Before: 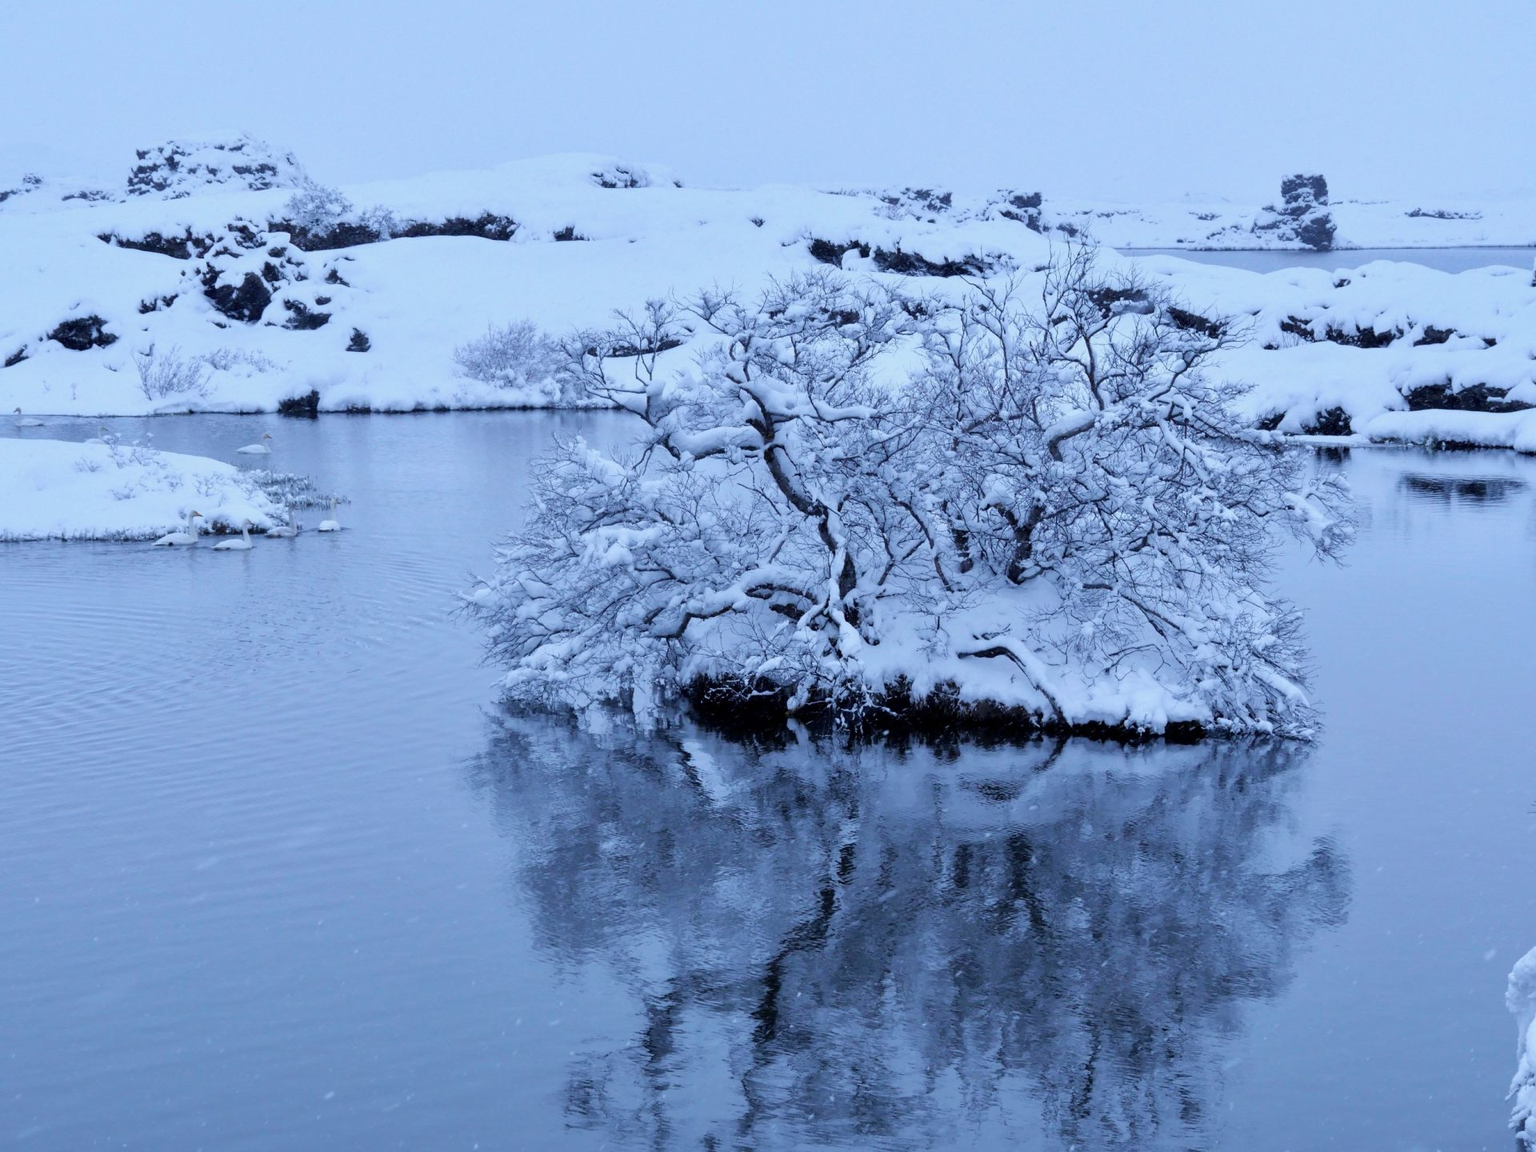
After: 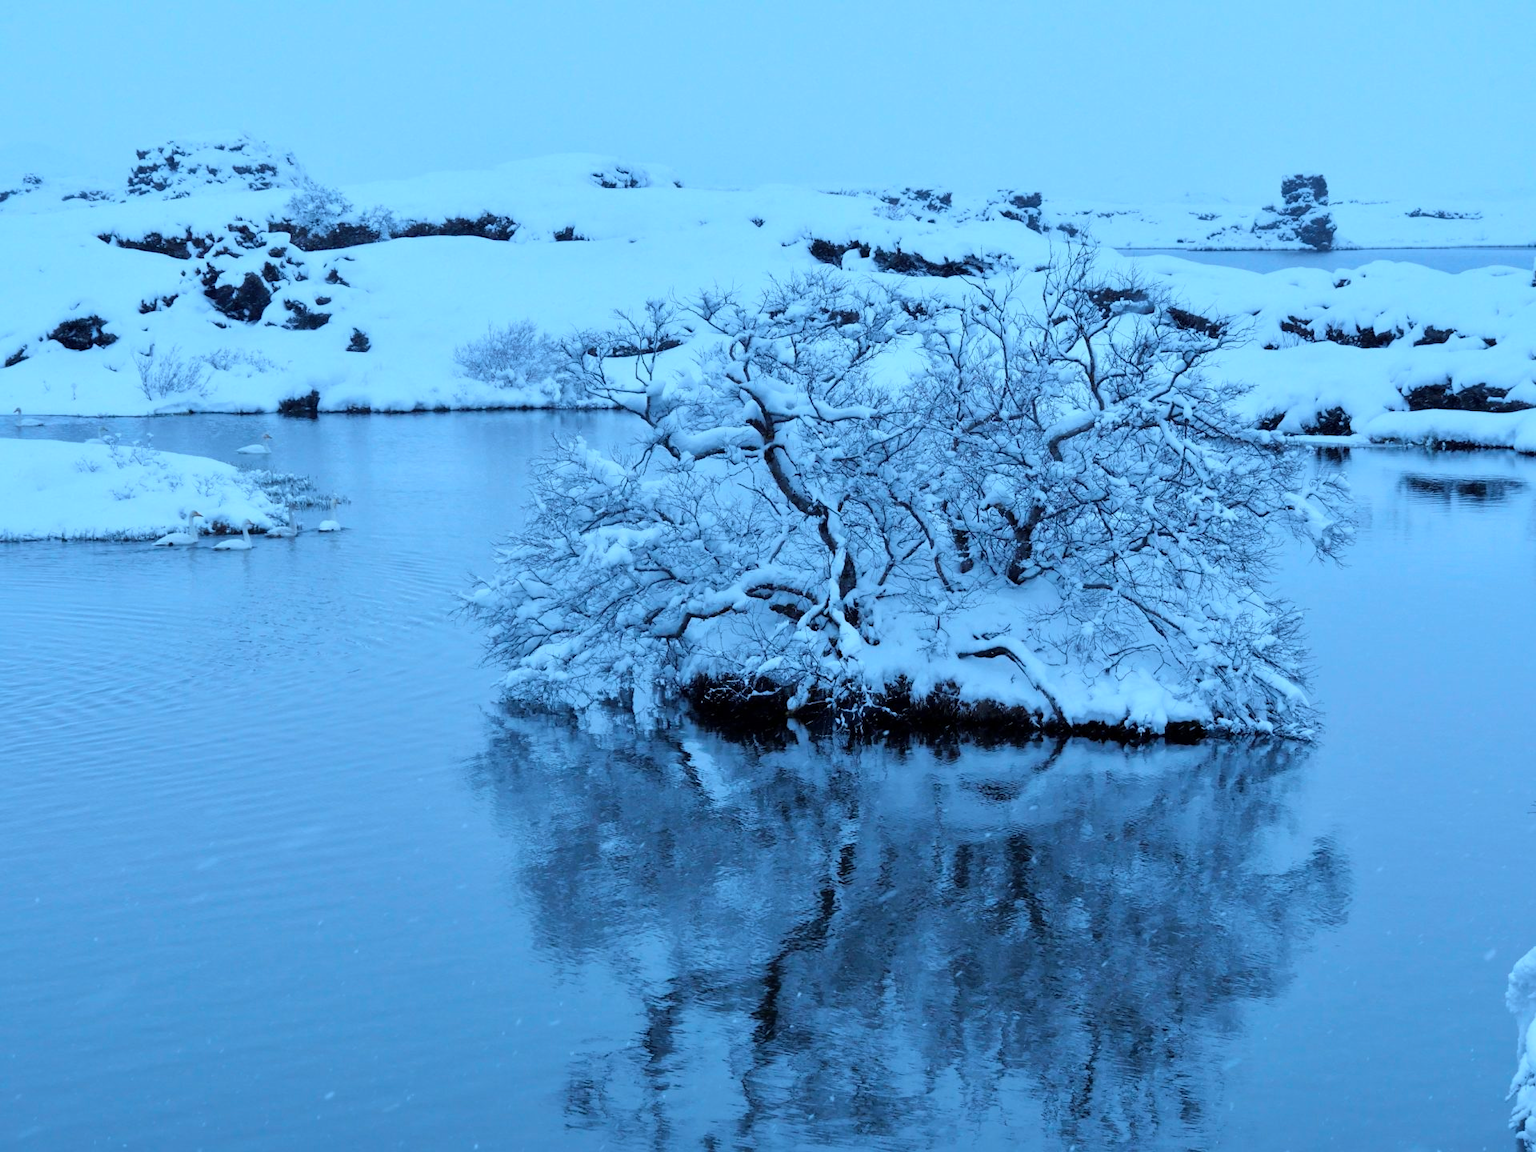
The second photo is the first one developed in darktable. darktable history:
color correction: highlights a* -11.99, highlights b* -14.82
